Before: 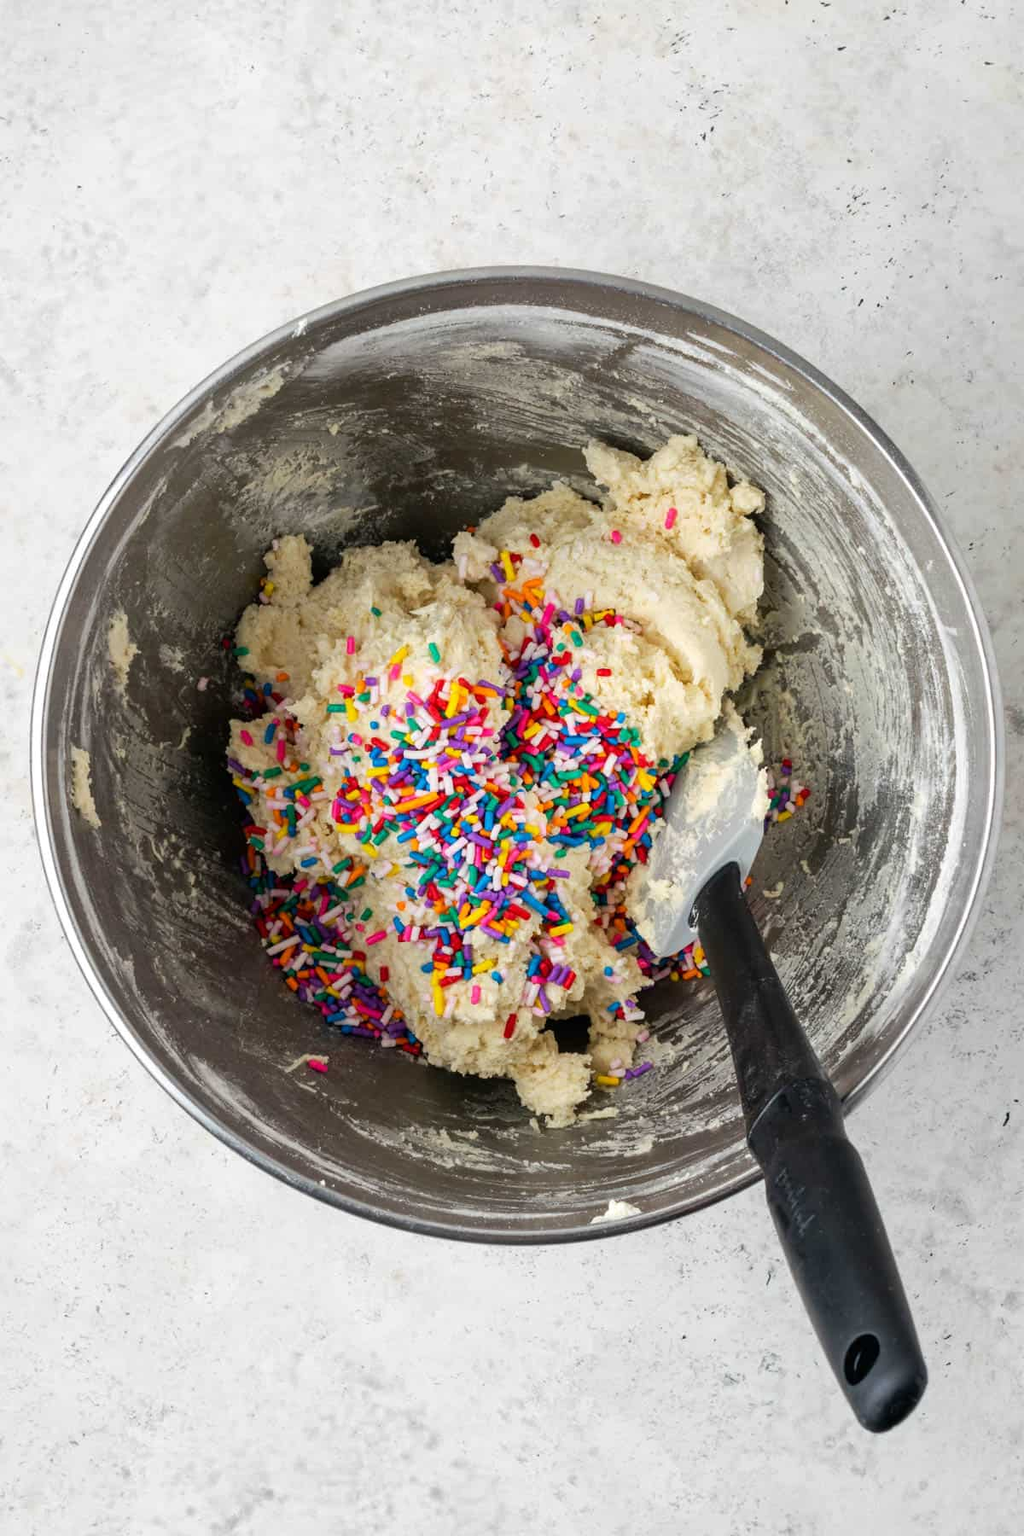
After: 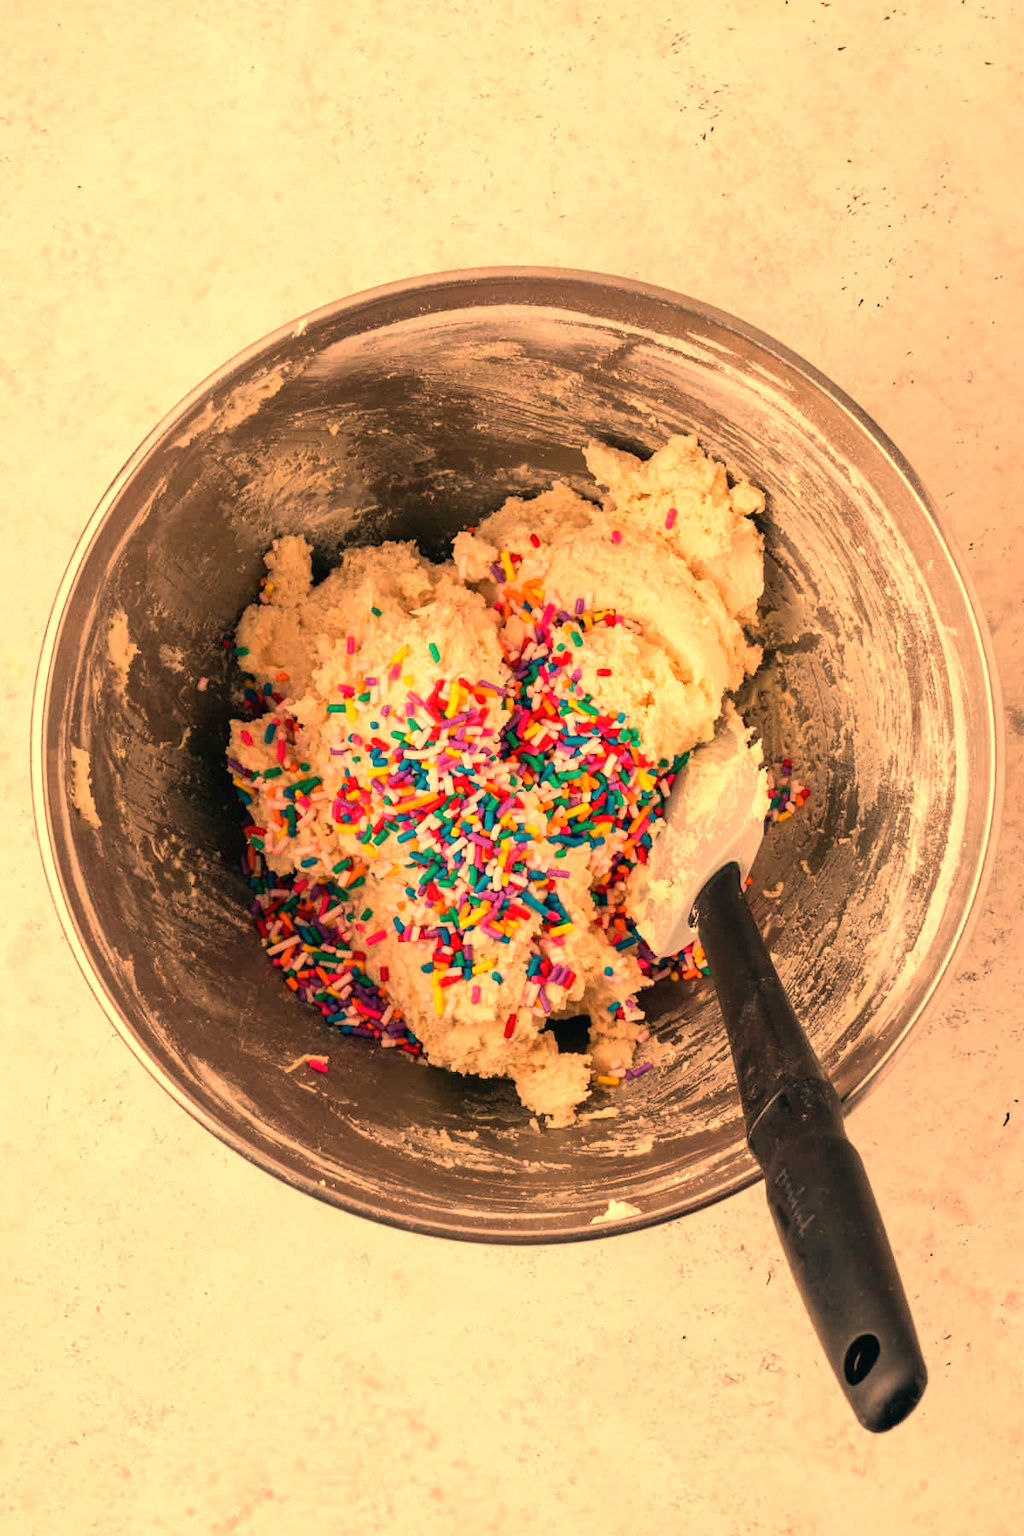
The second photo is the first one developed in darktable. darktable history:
color balance: mode lift, gamma, gain (sRGB), lift [1, 1, 1.022, 1.026]
white balance: red 1.467, blue 0.684
